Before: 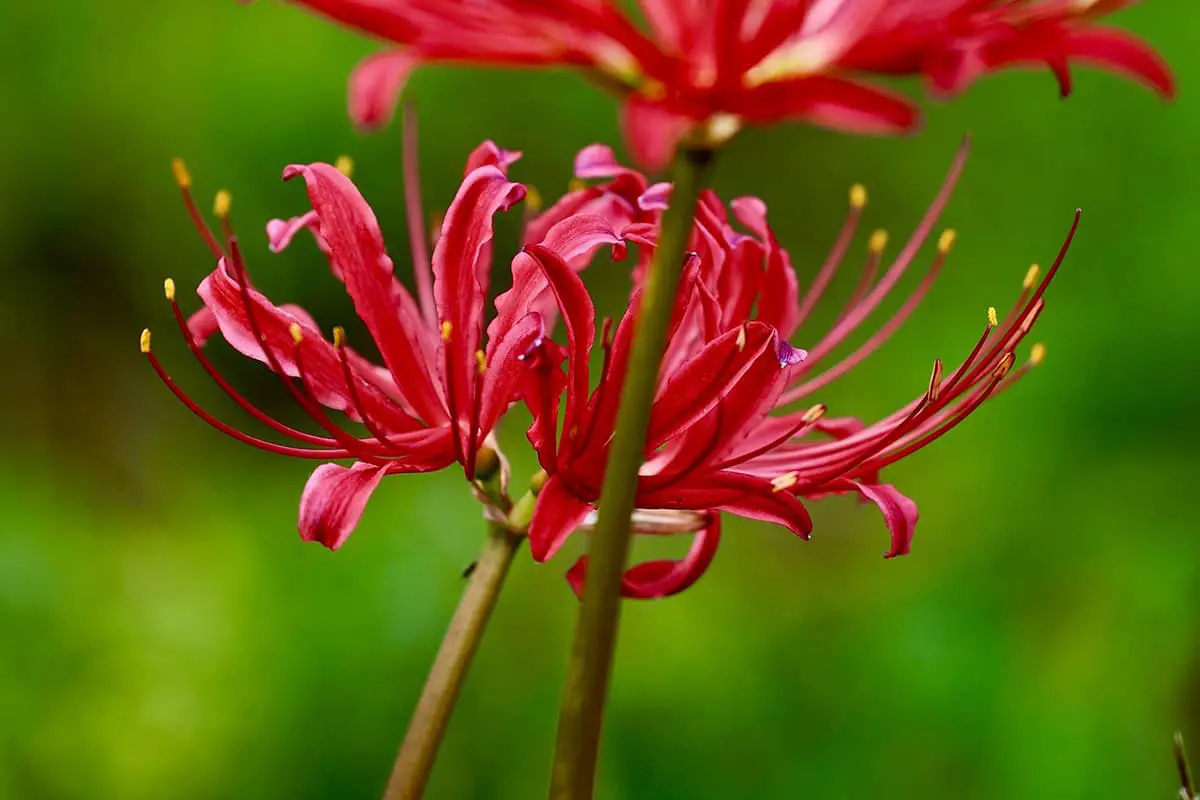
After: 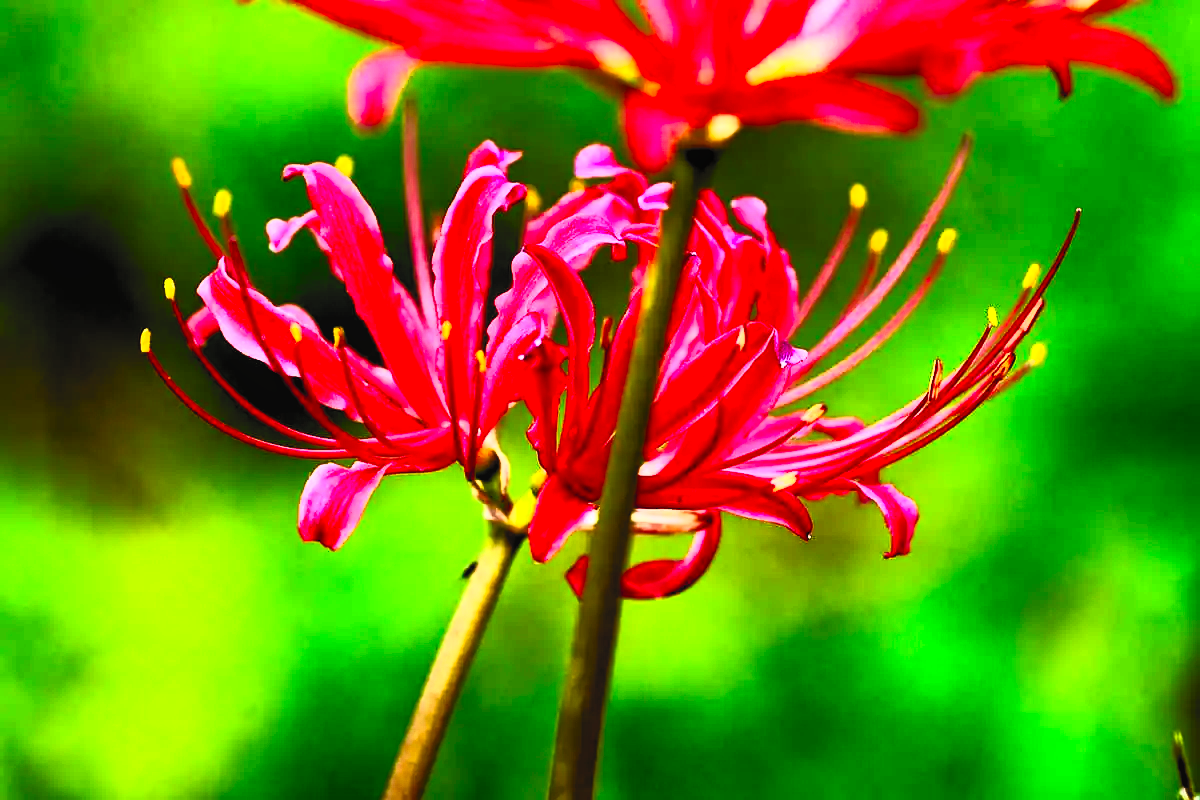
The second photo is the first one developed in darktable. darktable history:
contrast brightness saturation: contrast 1, brightness 1, saturation 1
local contrast: highlights 100%, shadows 100%, detail 120%, midtone range 0.2
filmic rgb: black relative exposure -3.72 EV, white relative exposure 2.77 EV, dynamic range scaling -5.32%, hardness 3.03
